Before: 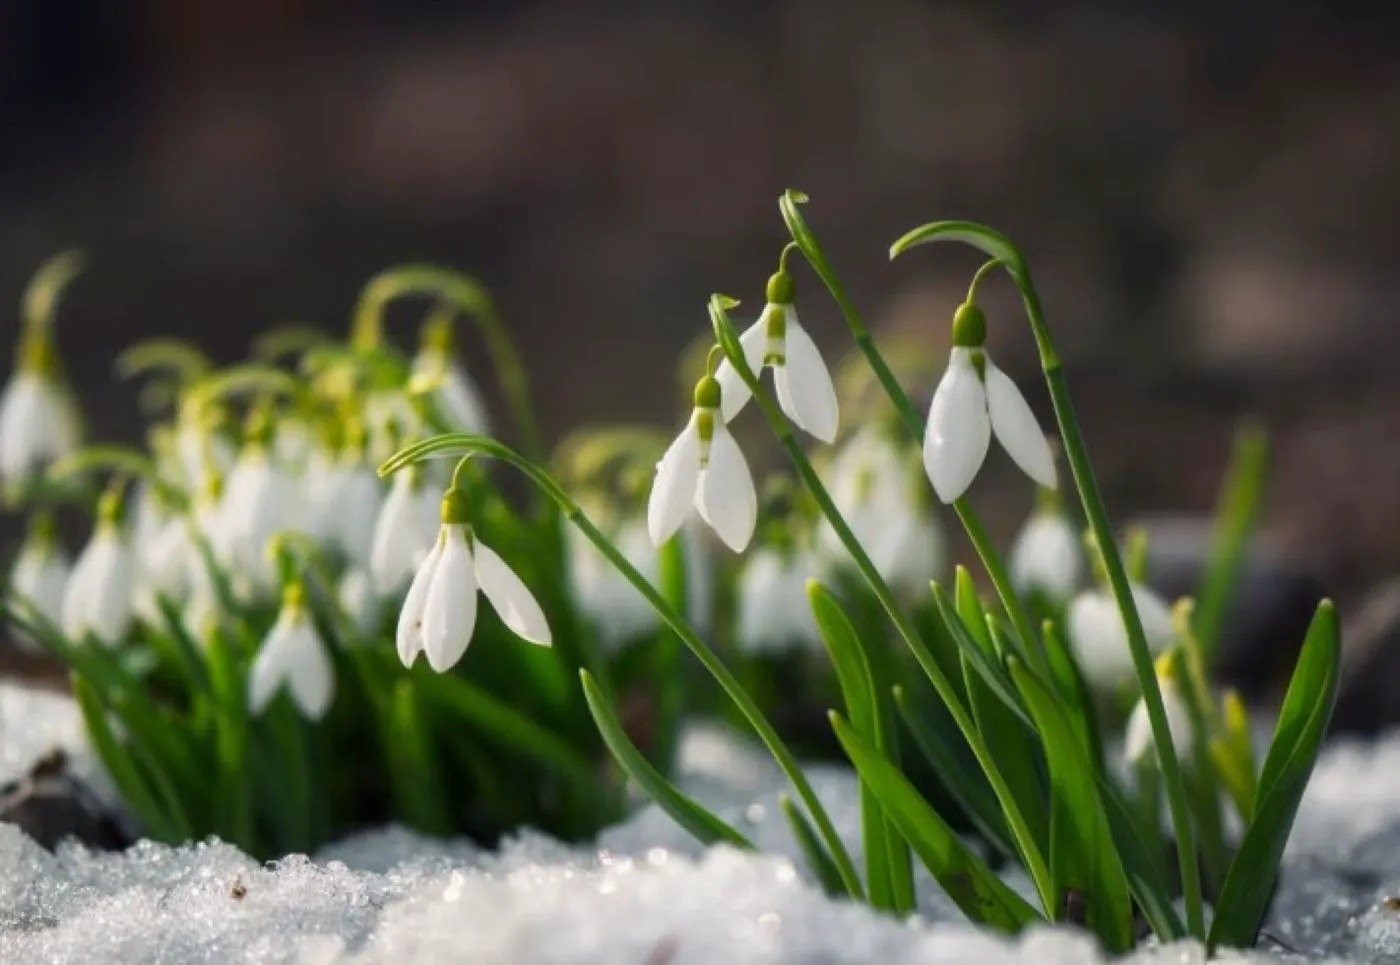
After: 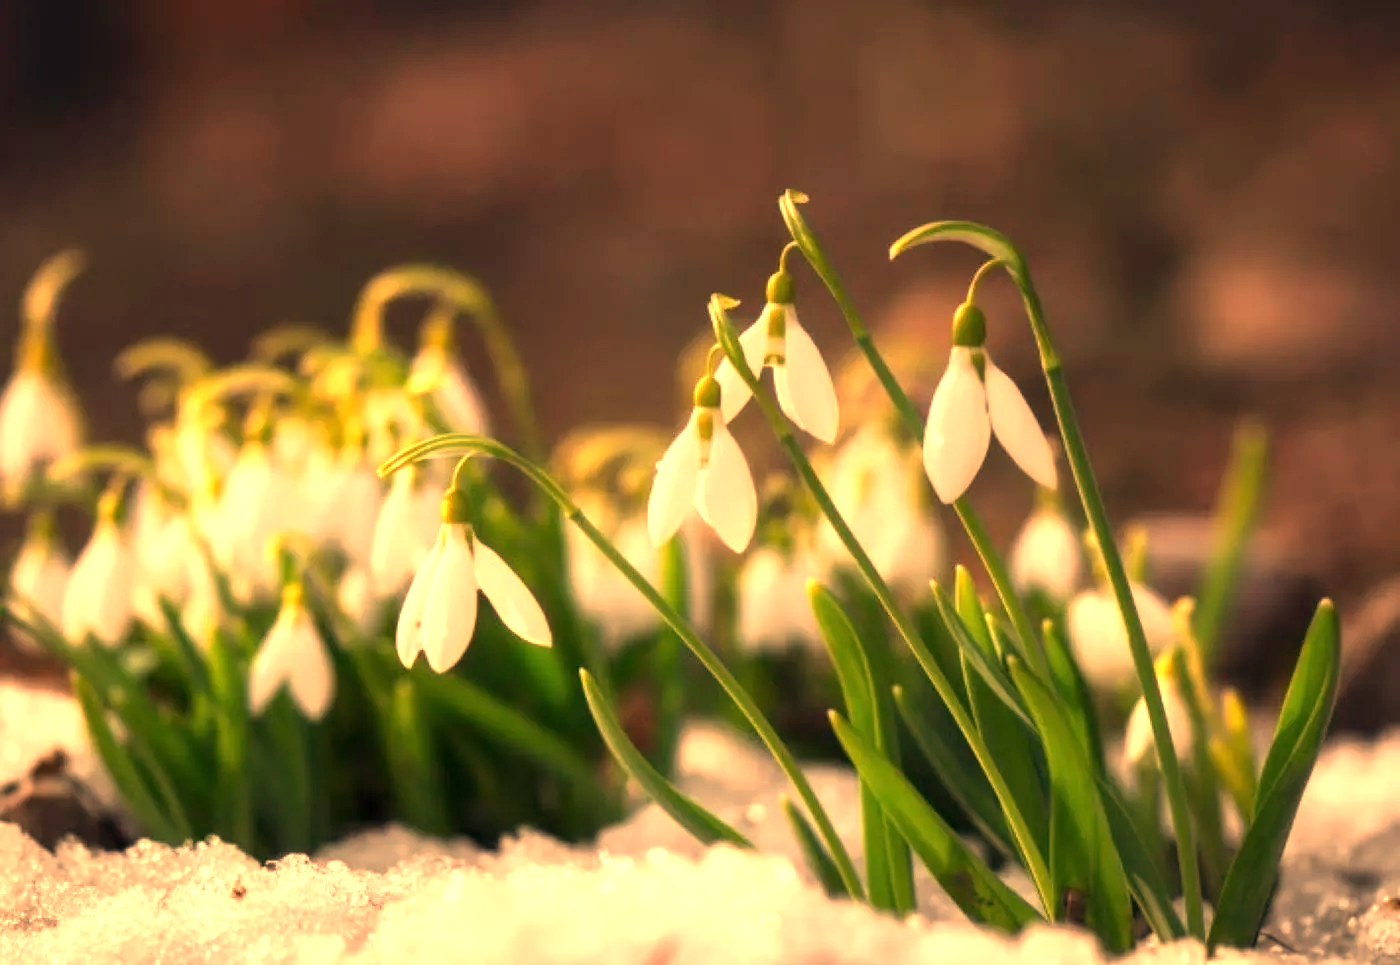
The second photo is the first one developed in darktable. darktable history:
exposure: black level correction 0, exposure 0.7 EV, compensate exposure bias true, compensate highlight preservation false
white balance: red 1.467, blue 0.684
